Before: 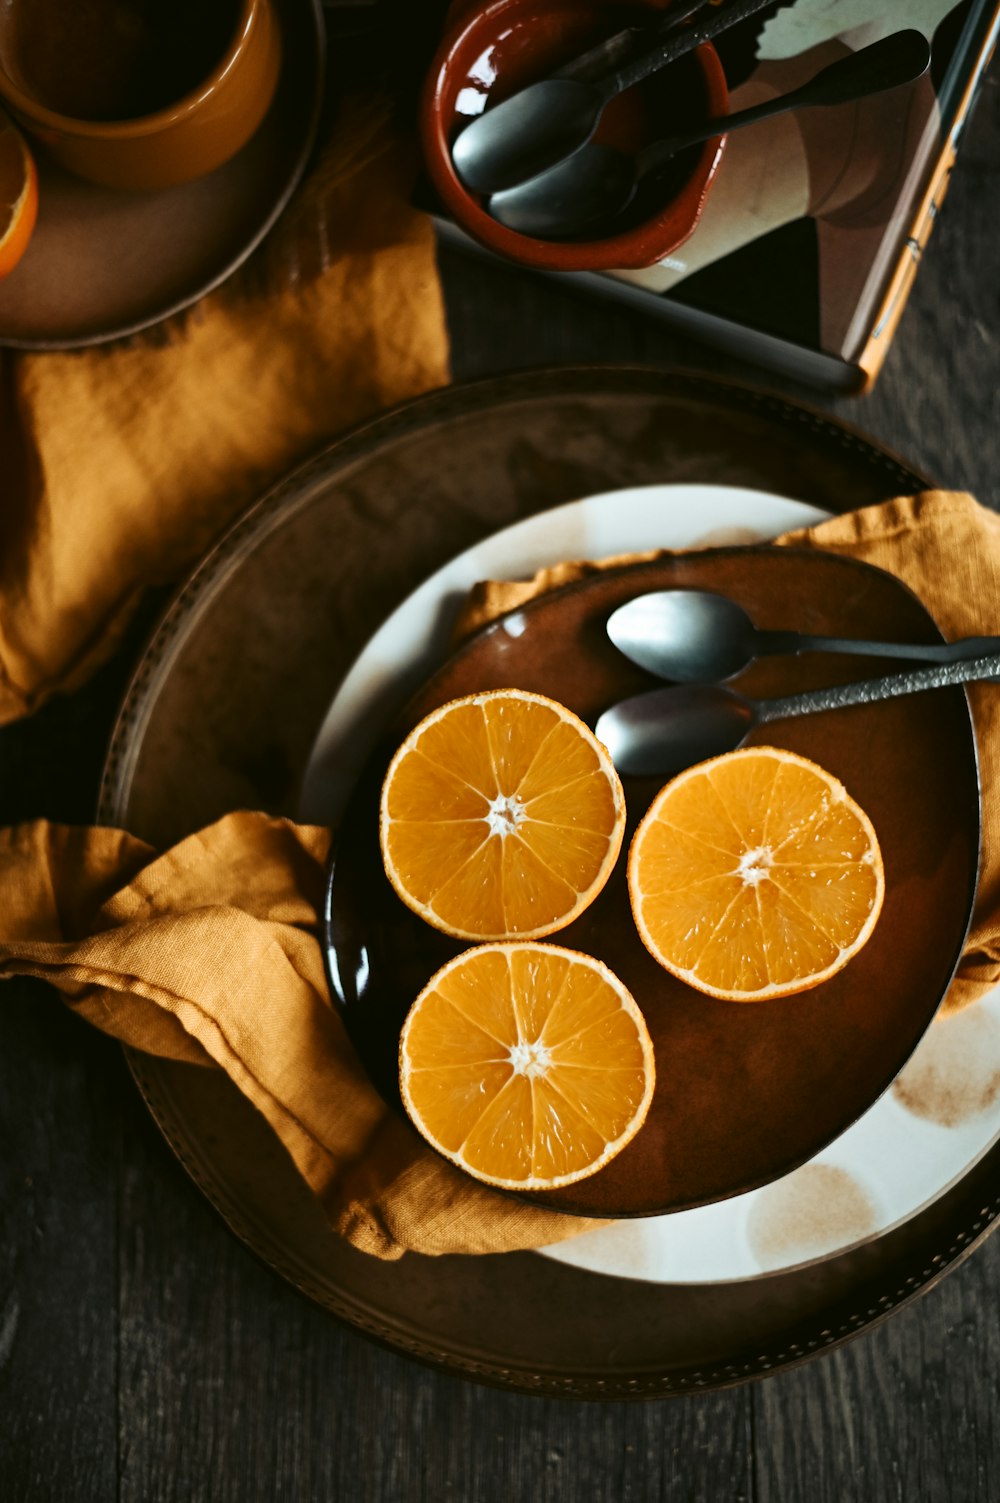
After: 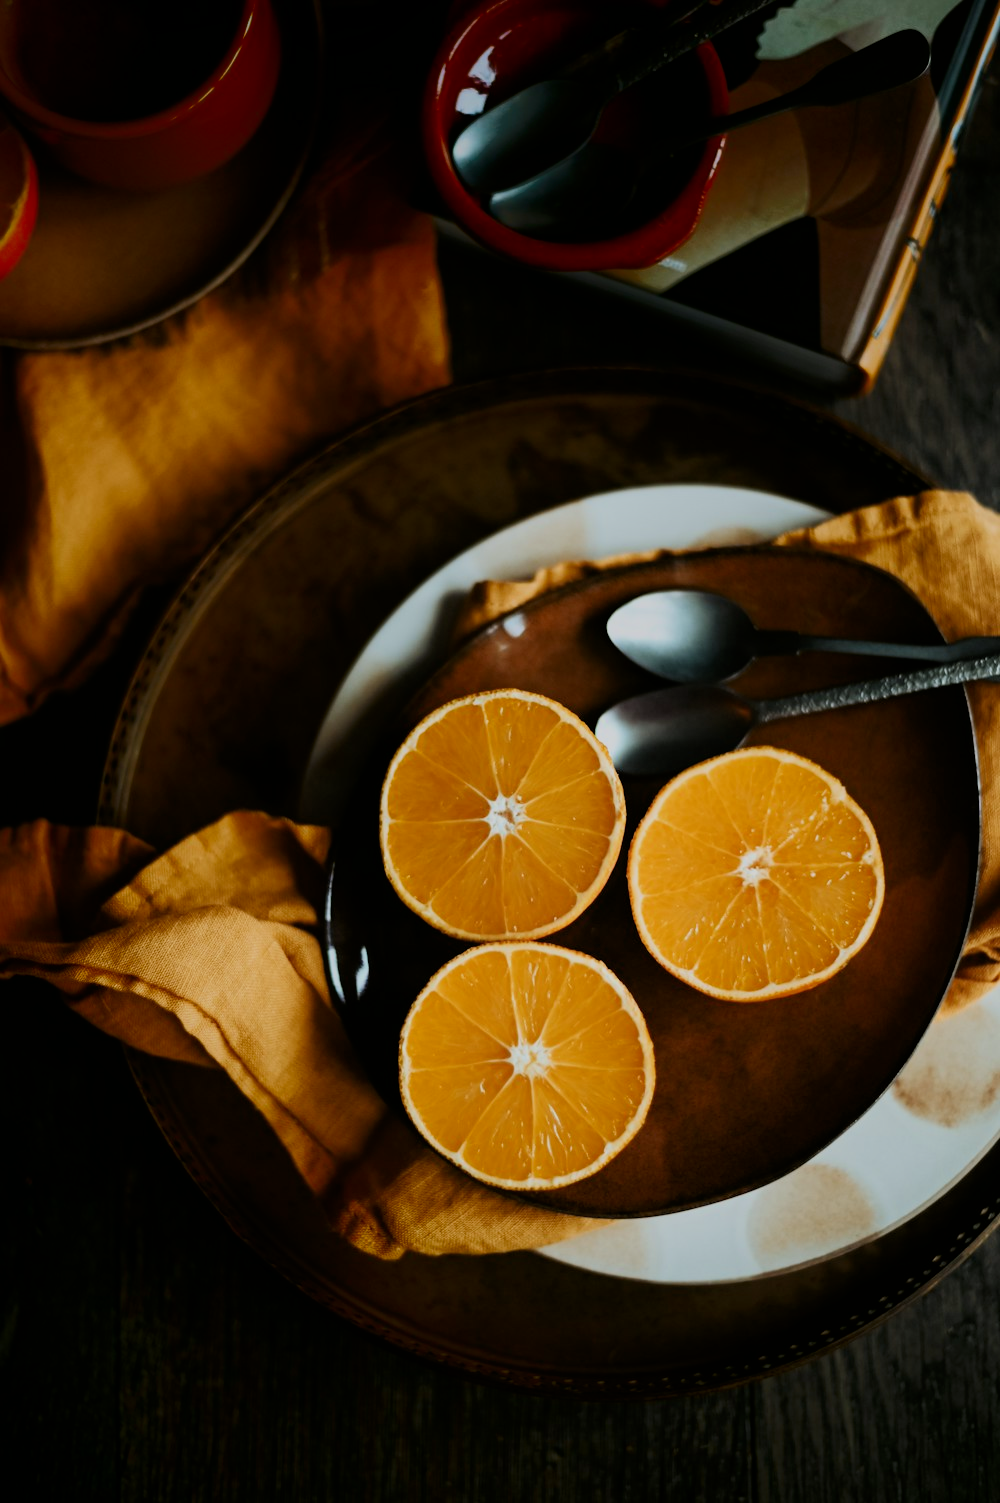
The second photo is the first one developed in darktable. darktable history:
white balance: red 0.988, blue 1.017
shadows and highlights: shadows -54.3, highlights 86.09, soften with gaussian
contrast equalizer: y [[0.5 ×6], [0.5 ×6], [0.5, 0.5, 0.501, 0.545, 0.707, 0.863], [0 ×6], [0 ×6]]
filmic rgb: black relative exposure -7.65 EV, white relative exposure 4.56 EV, hardness 3.61, color science v6 (2022)
